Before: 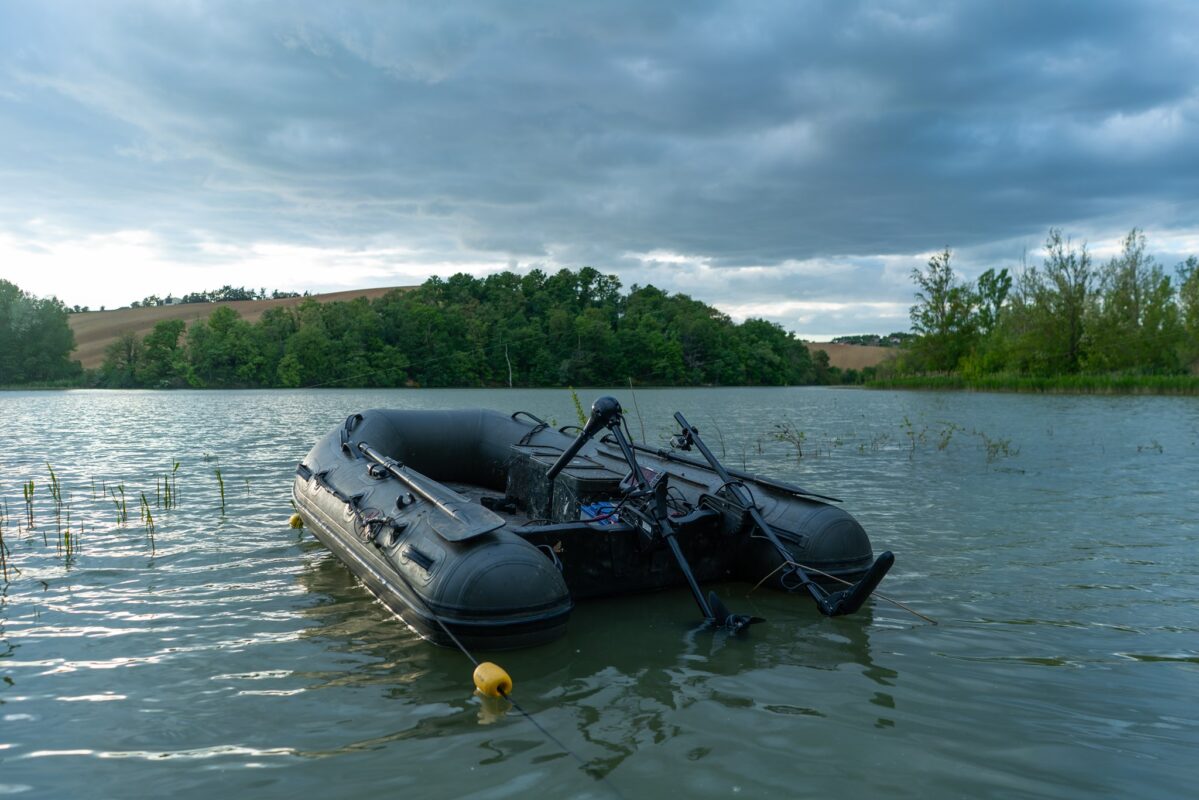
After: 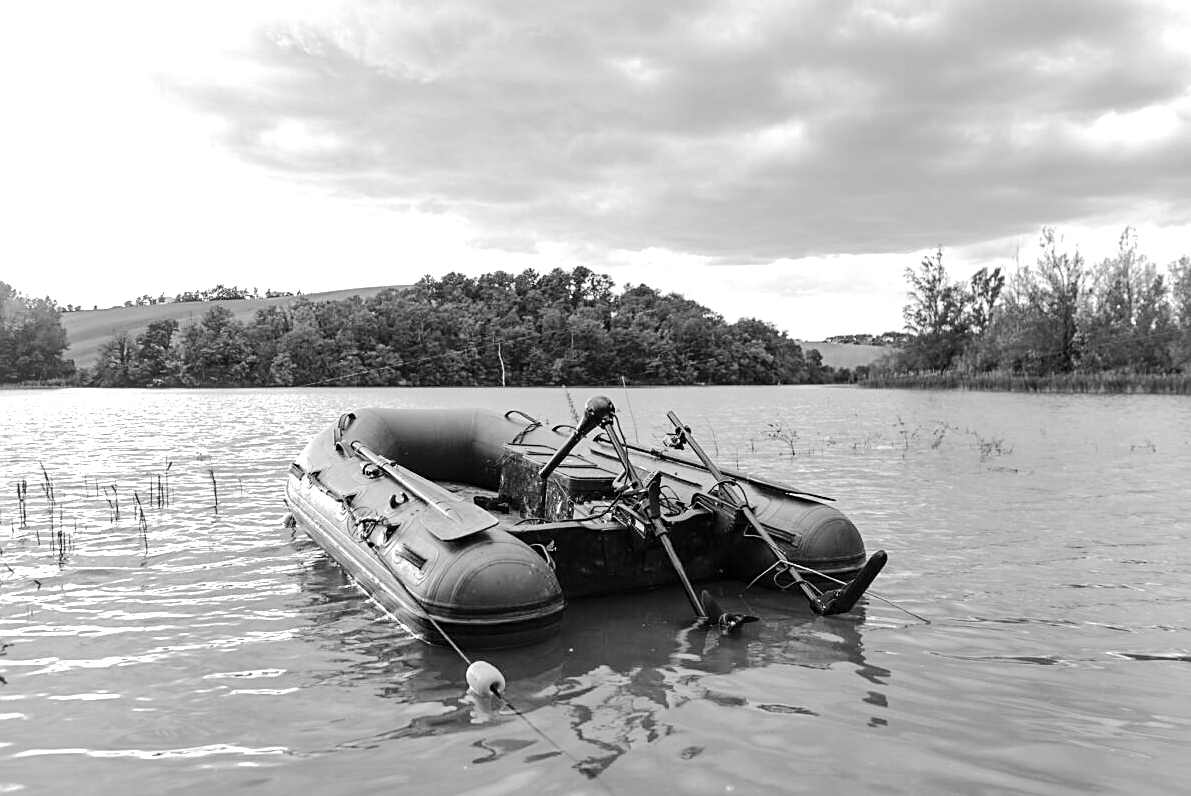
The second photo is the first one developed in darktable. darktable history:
sharpen: on, module defaults
exposure: exposure 0.83 EV, compensate highlight preservation false
tone equalizer: -7 EV 0.141 EV, -6 EV 0.639 EV, -5 EV 1.13 EV, -4 EV 1.37 EV, -3 EV 1.12 EV, -2 EV 0.6 EV, -1 EV 0.162 EV, edges refinement/feathering 500, mask exposure compensation -1.57 EV, preserve details no
color calibration: output gray [0.22, 0.42, 0.37, 0], illuminant same as pipeline (D50), adaptation none (bypass), x 0.334, y 0.334, temperature 5011.53 K
crop and rotate: left 0.64%, top 0.126%, bottom 0.308%
shadows and highlights: soften with gaussian
